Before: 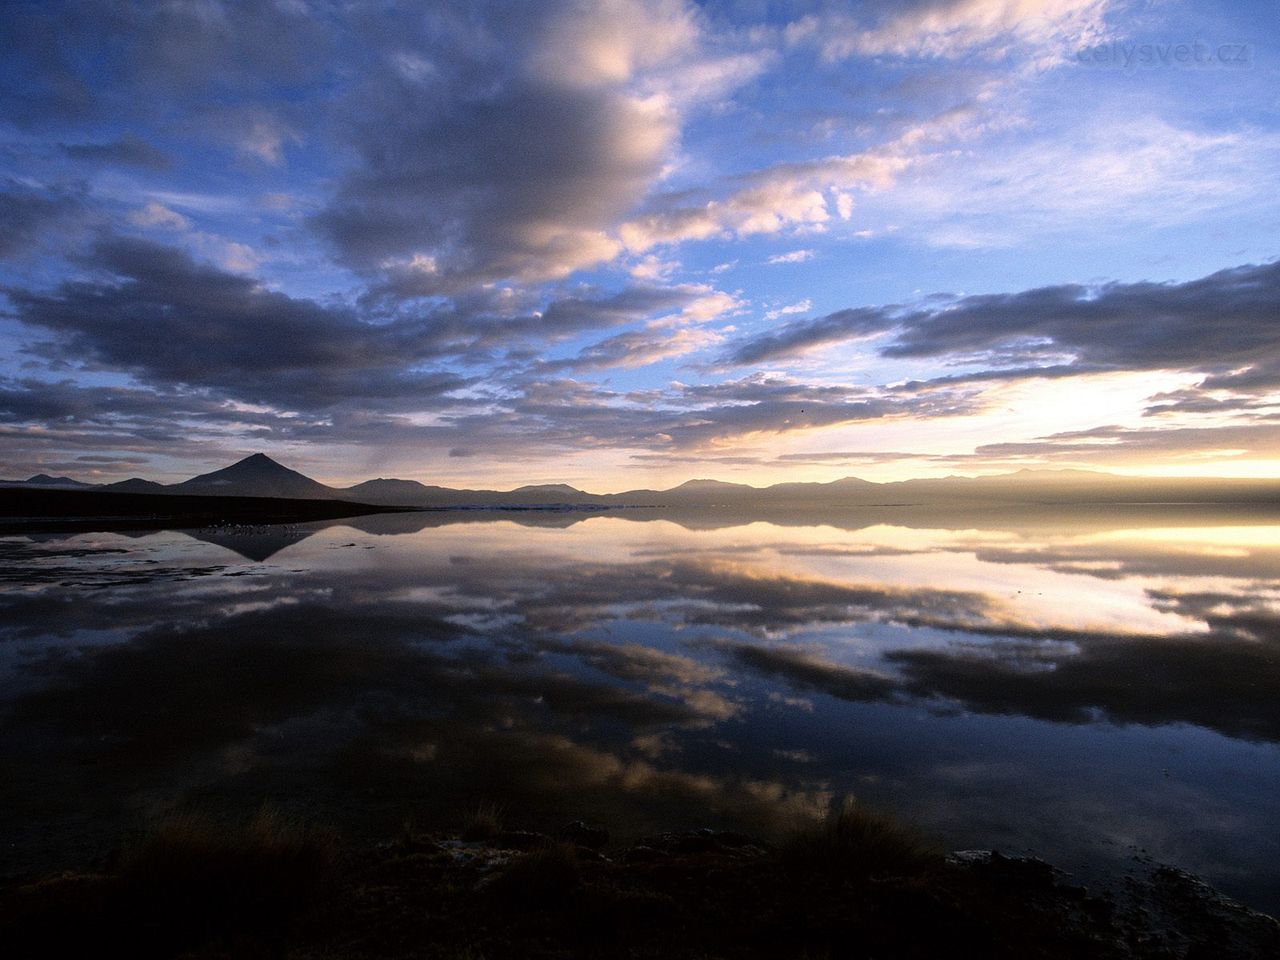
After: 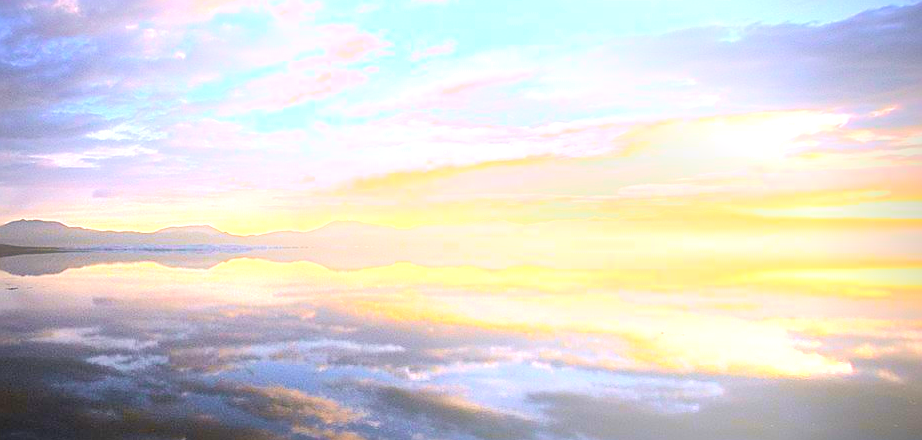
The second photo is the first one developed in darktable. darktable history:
vignetting: brightness -0.629, saturation -0.007, center (-0.028, 0.239)
exposure: black level correction 0, exposure 1.3 EV, compensate exposure bias true, compensate highlight preservation false
bloom: threshold 82.5%, strength 16.25%
base curve: curves: ch0 [(0, 0) (0.262, 0.32) (0.722, 0.705) (1, 1)]
color balance rgb: perceptual saturation grading › global saturation 20%, global vibrance 20%
sharpen: on, module defaults
tone curve: curves: ch0 [(0, 0.024) (0.119, 0.146) (0.474, 0.464) (0.718, 0.721) (0.817, 0.839) (1, 0.998)]; ch1 [(0, 0) (0.377, 0.416) (0.439, 0.451) (0.477, 0.477) (0.501, 0.503) (0.538, 0.544) (0.58, 0.602) (0.664, 0.676) (0.783, 0.804) (1, 1)]; ch2 [(0, 0) (0.38, 0.405) (0.463, 0.456) (0.498, 0.497) (0.524, 0.535) (0.578, 0.576) (0.648, 0.665) (1, 1)], color space Lab, independent channels, preserve colors none
crop and rotate: left 27.938%, top 27.046%, bottom 27.046%
